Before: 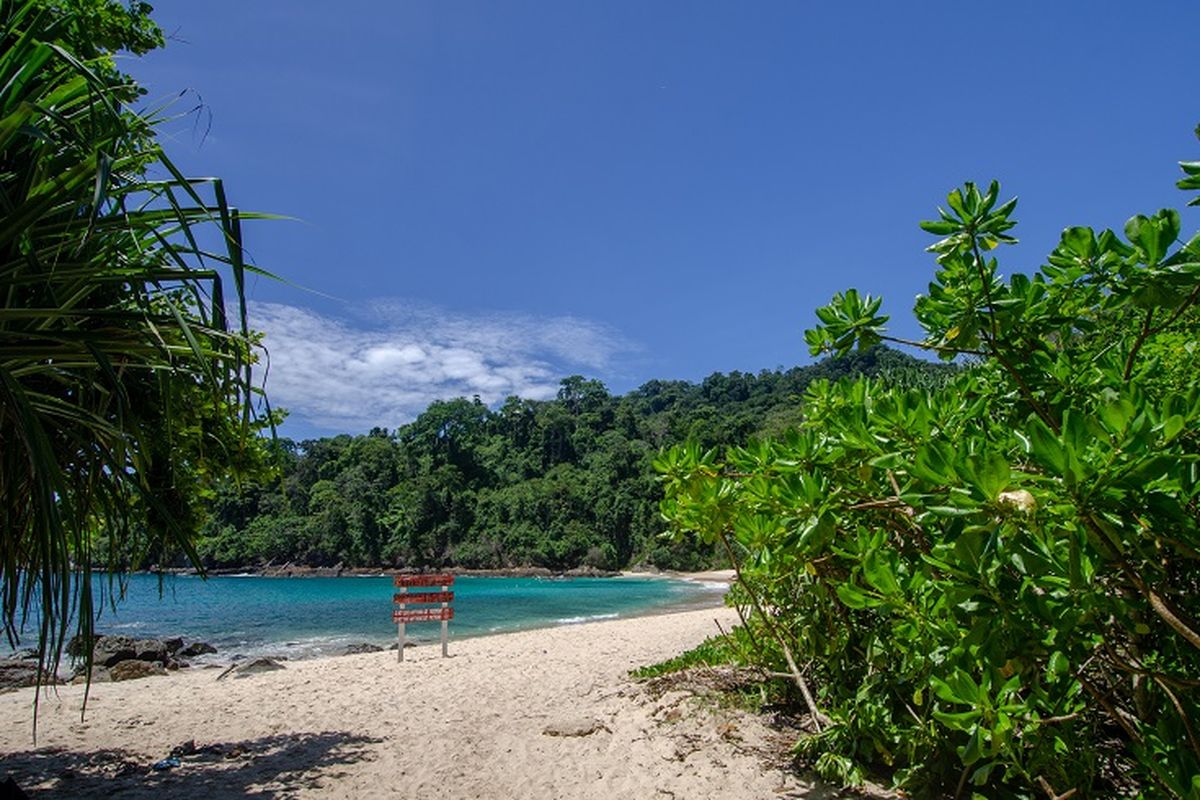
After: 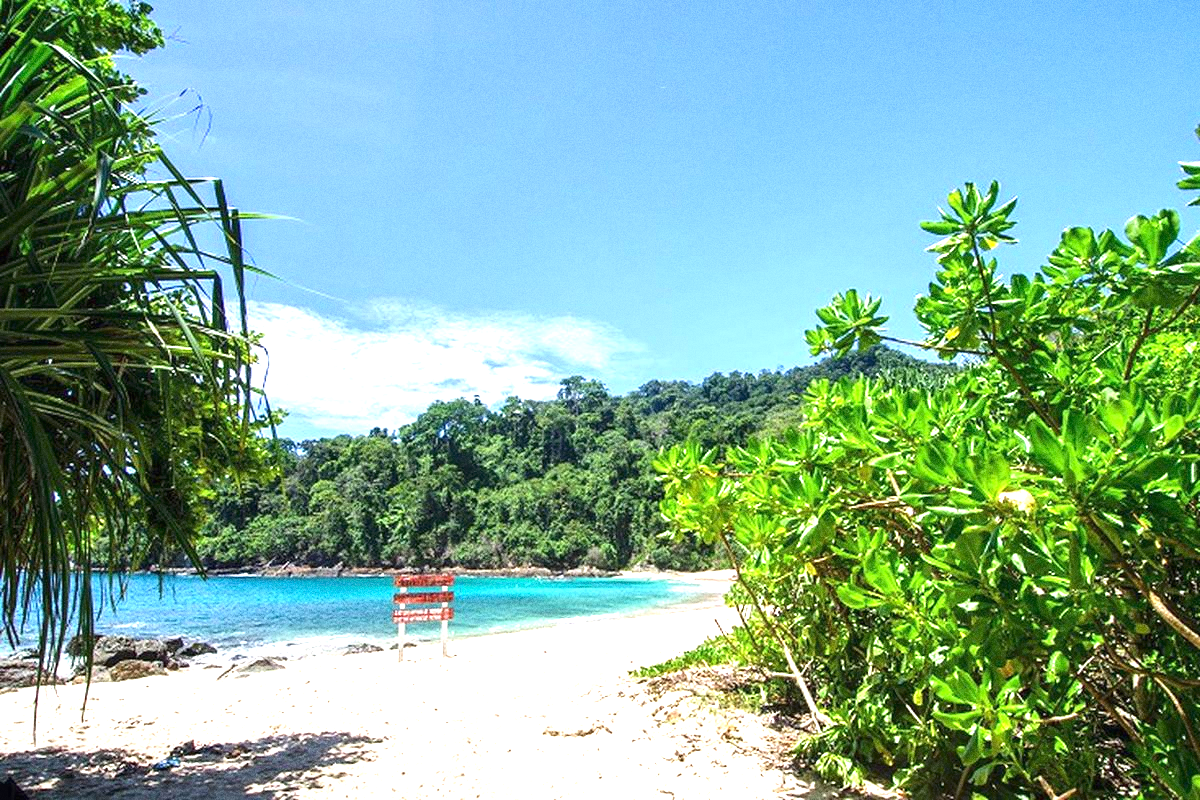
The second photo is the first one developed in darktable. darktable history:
grain: coarseness 8.68 ISO, strength 31.94%
exposure: black level correction 0, exposure 1.975 EV, compensate exposure bias true, compensate highlight preservation false
